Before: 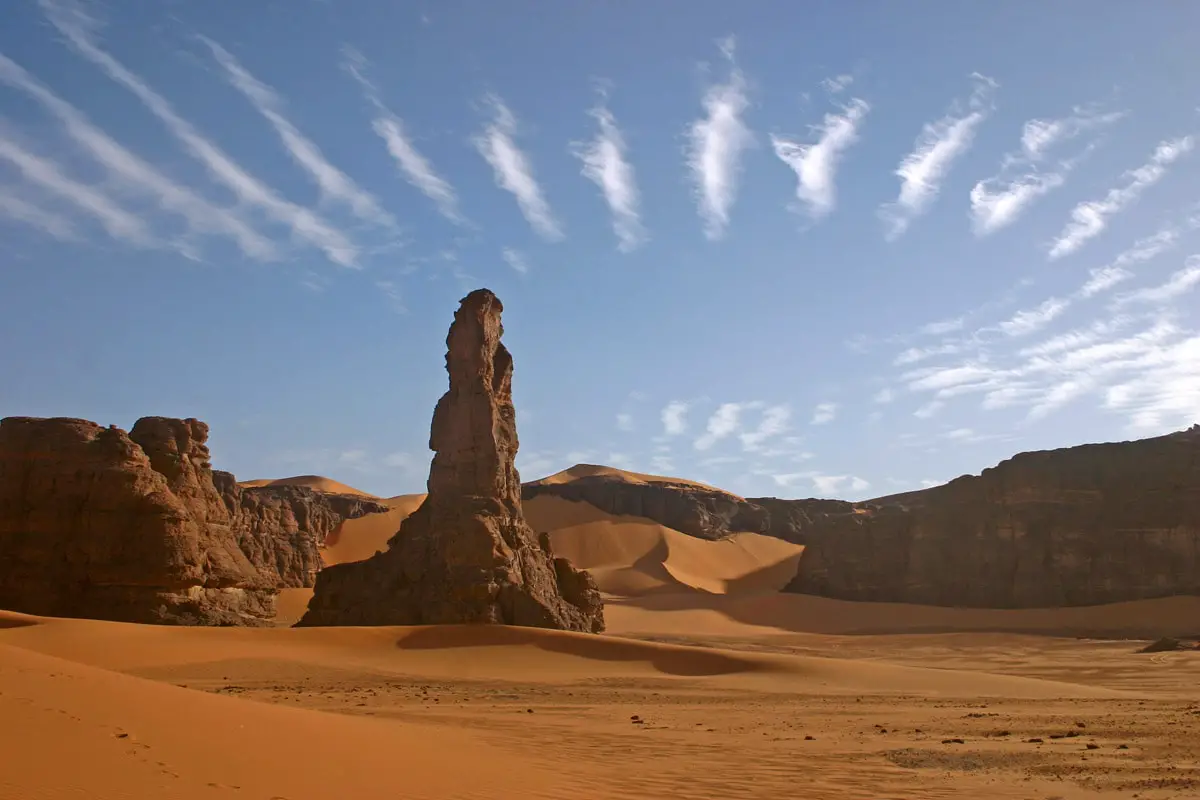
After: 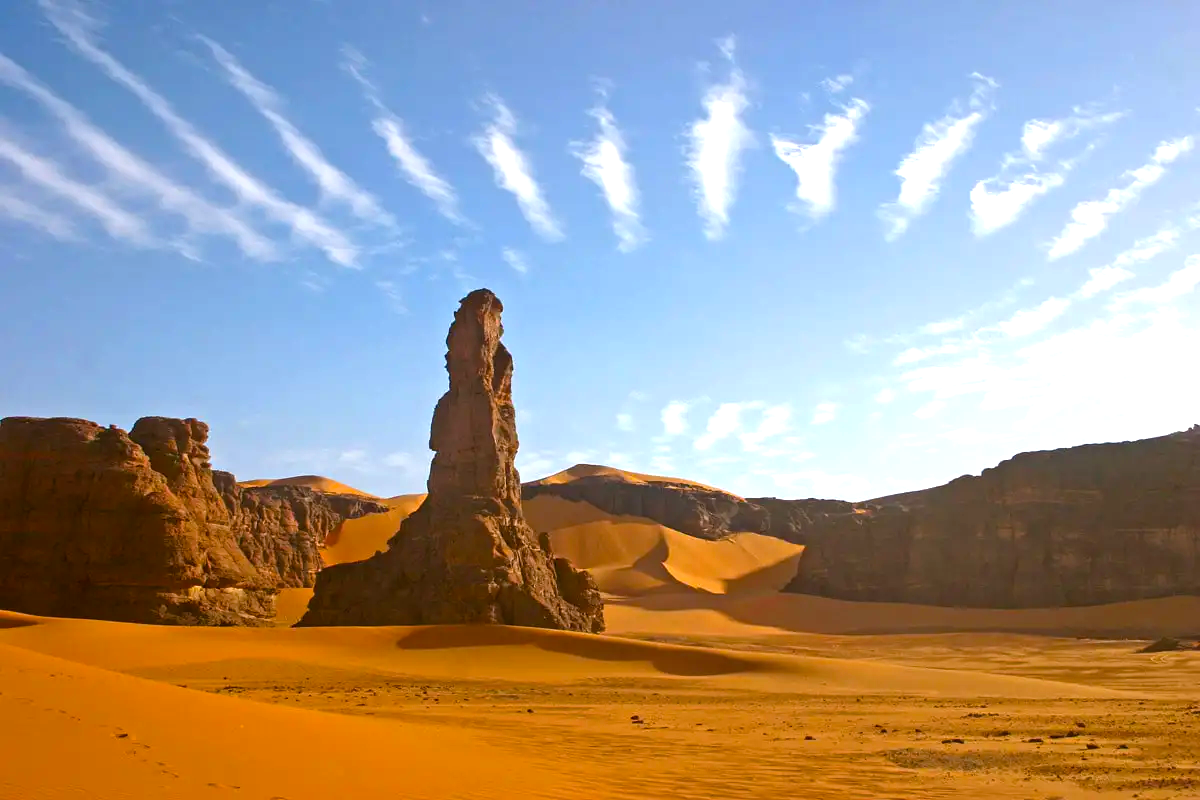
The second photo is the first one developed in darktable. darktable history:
color balance rgb: perceptual saturation grading › global saturation 25.173%, perceptual brilliance grading › global brilliance 25.482%
